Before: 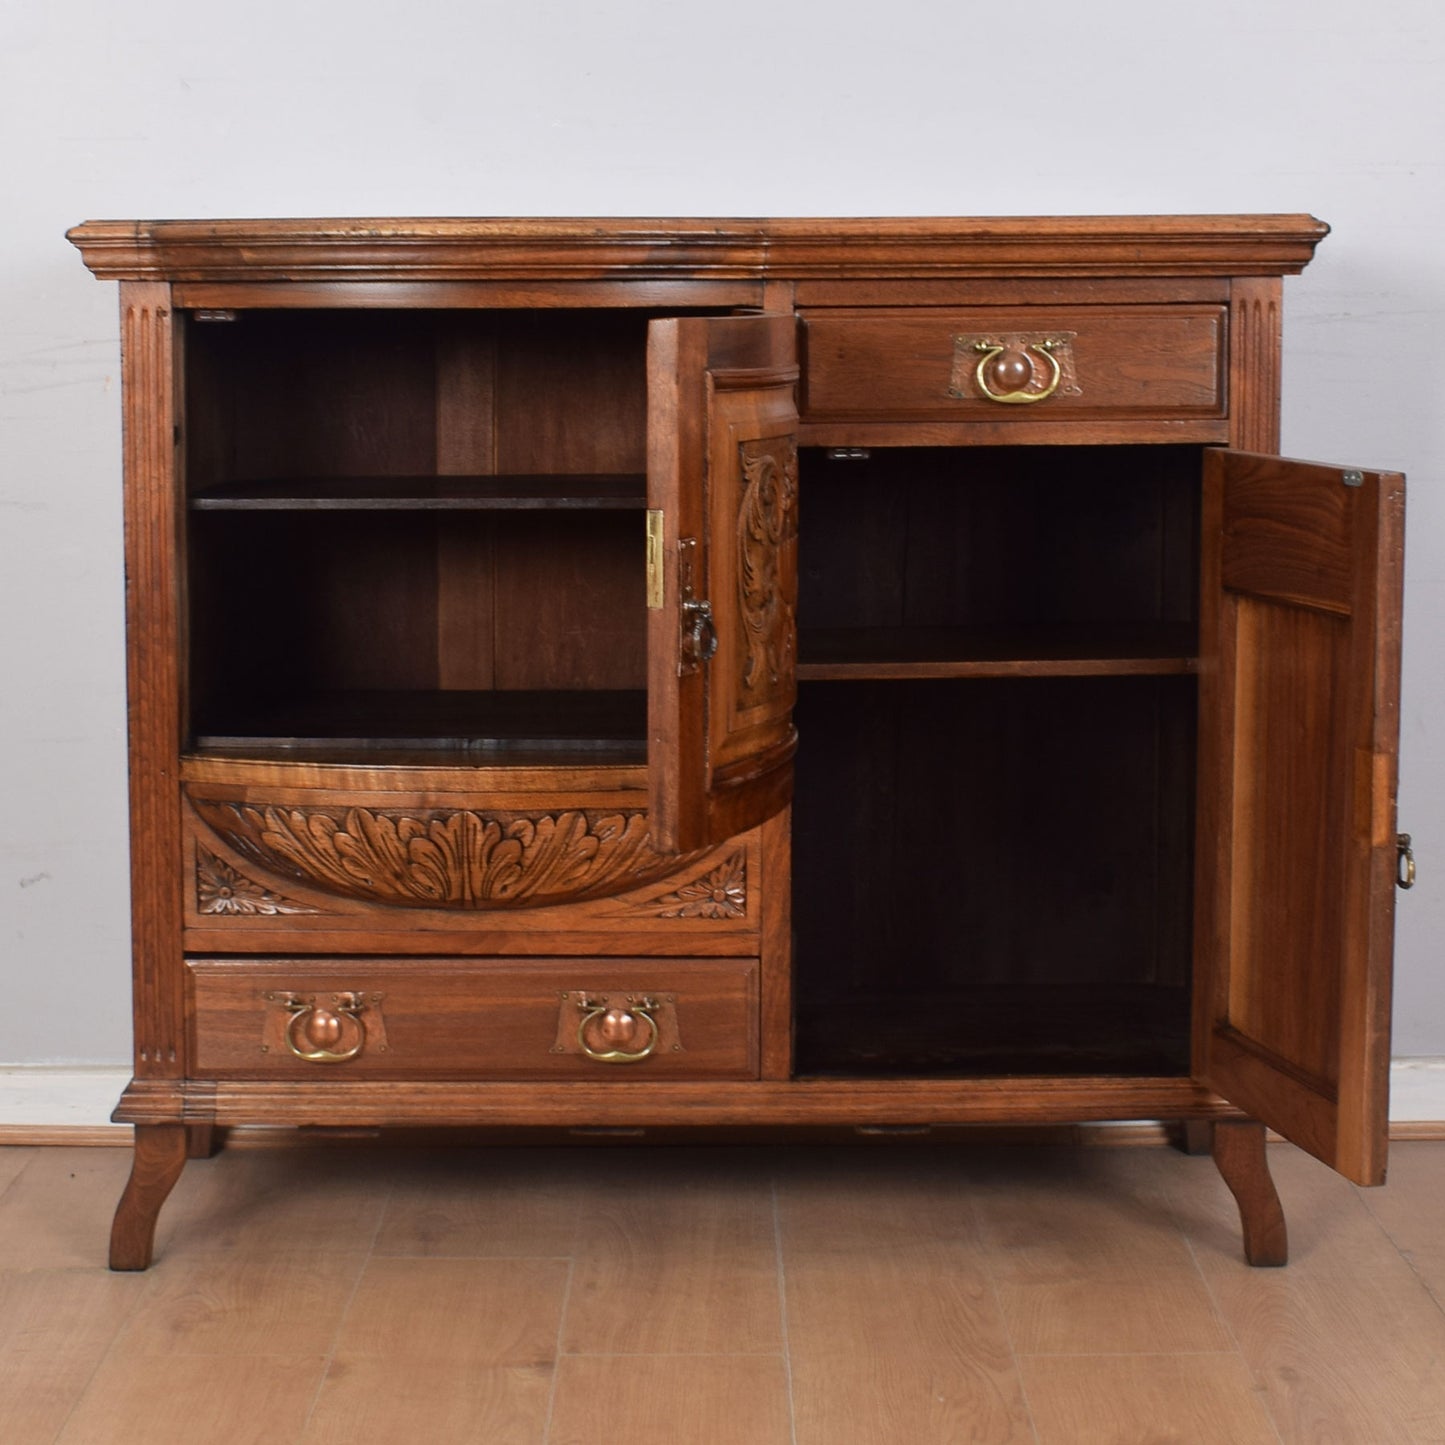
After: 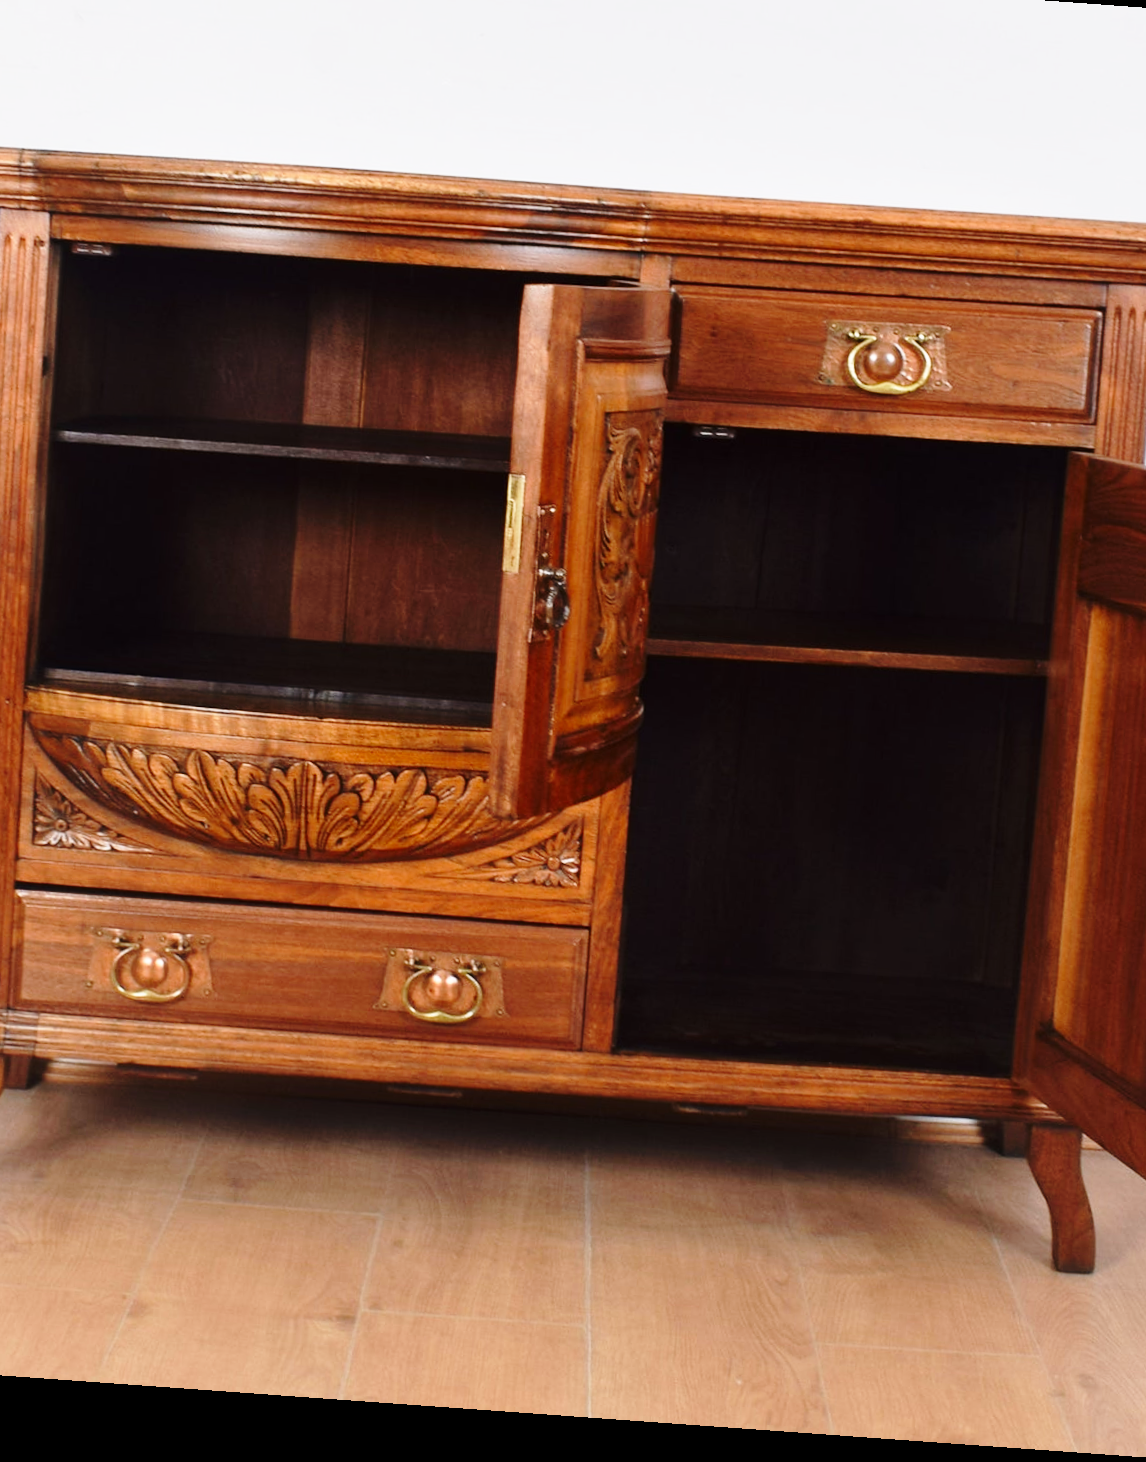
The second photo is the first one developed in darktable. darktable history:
base curve: curves: ch0 [(0, 0) (0.028, 0.03) (0.121, 0.232) (0.46, 0.748) (0.859, 0.968) (1, 1)], preserve colors none
crop and rotate: left 13.15%, top 5.251%, right 12.609%
rotate and perspective: rotation 4.1°, automatic cropping off
